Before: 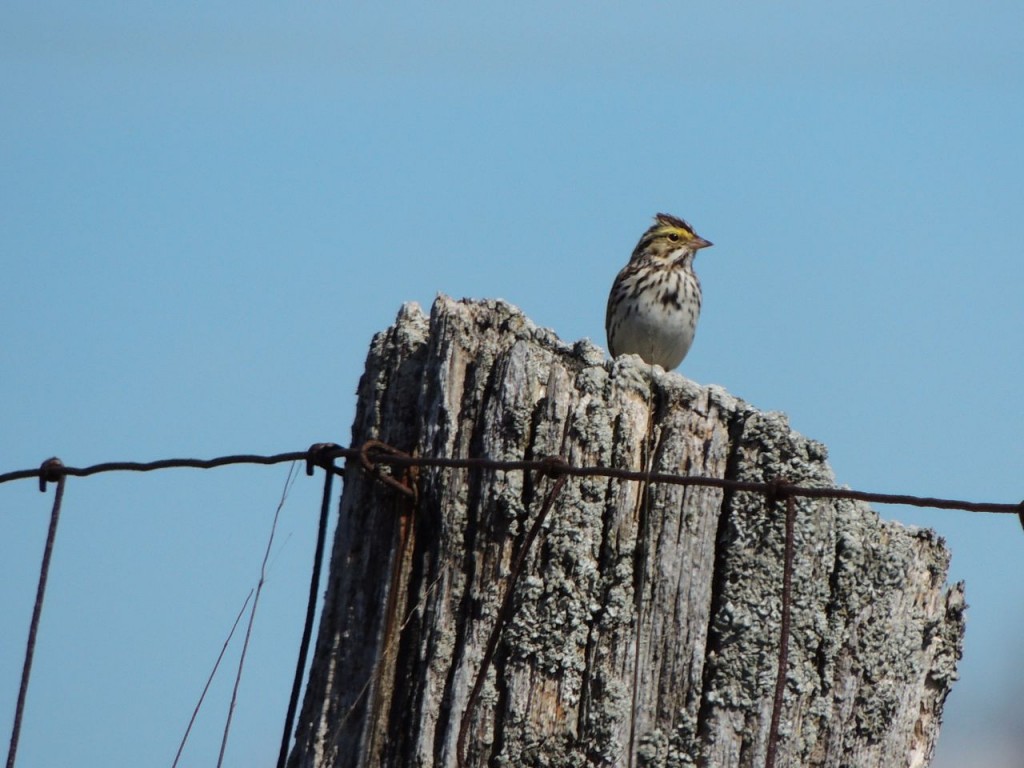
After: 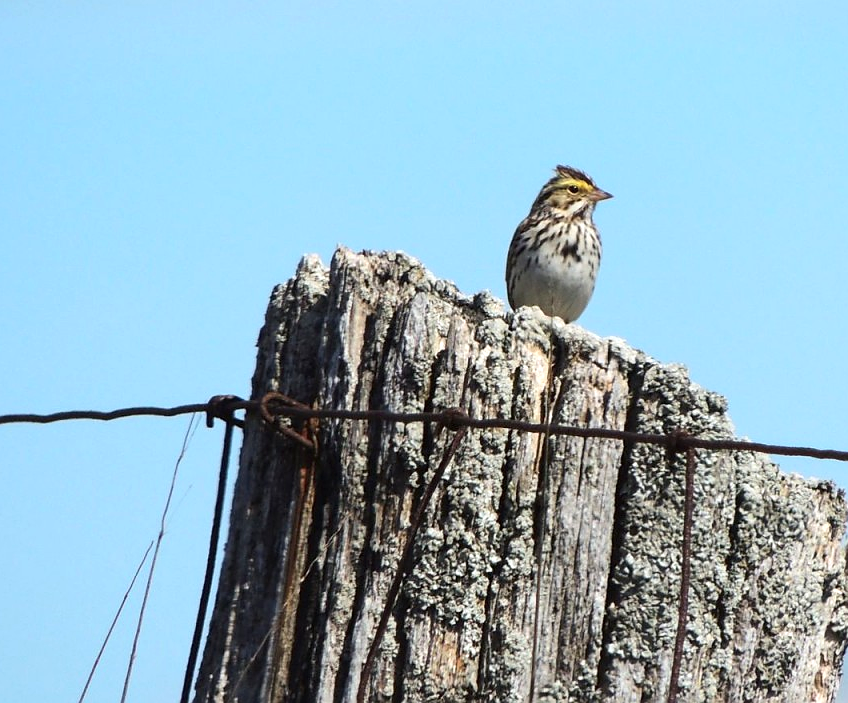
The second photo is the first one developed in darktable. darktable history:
contrast brightness saturation: contrast 0.1, brightness 0.02, saturation 0.02
exposure: black level correction 0, exposure 0.7 EV, compensate highlight preservation false
tone equalizer: on, module defaults
crop: left 9.807%, top 6.259%, right 7.334%, bottom 2.177%
sharpen: radius 0.969, amount 0.604
